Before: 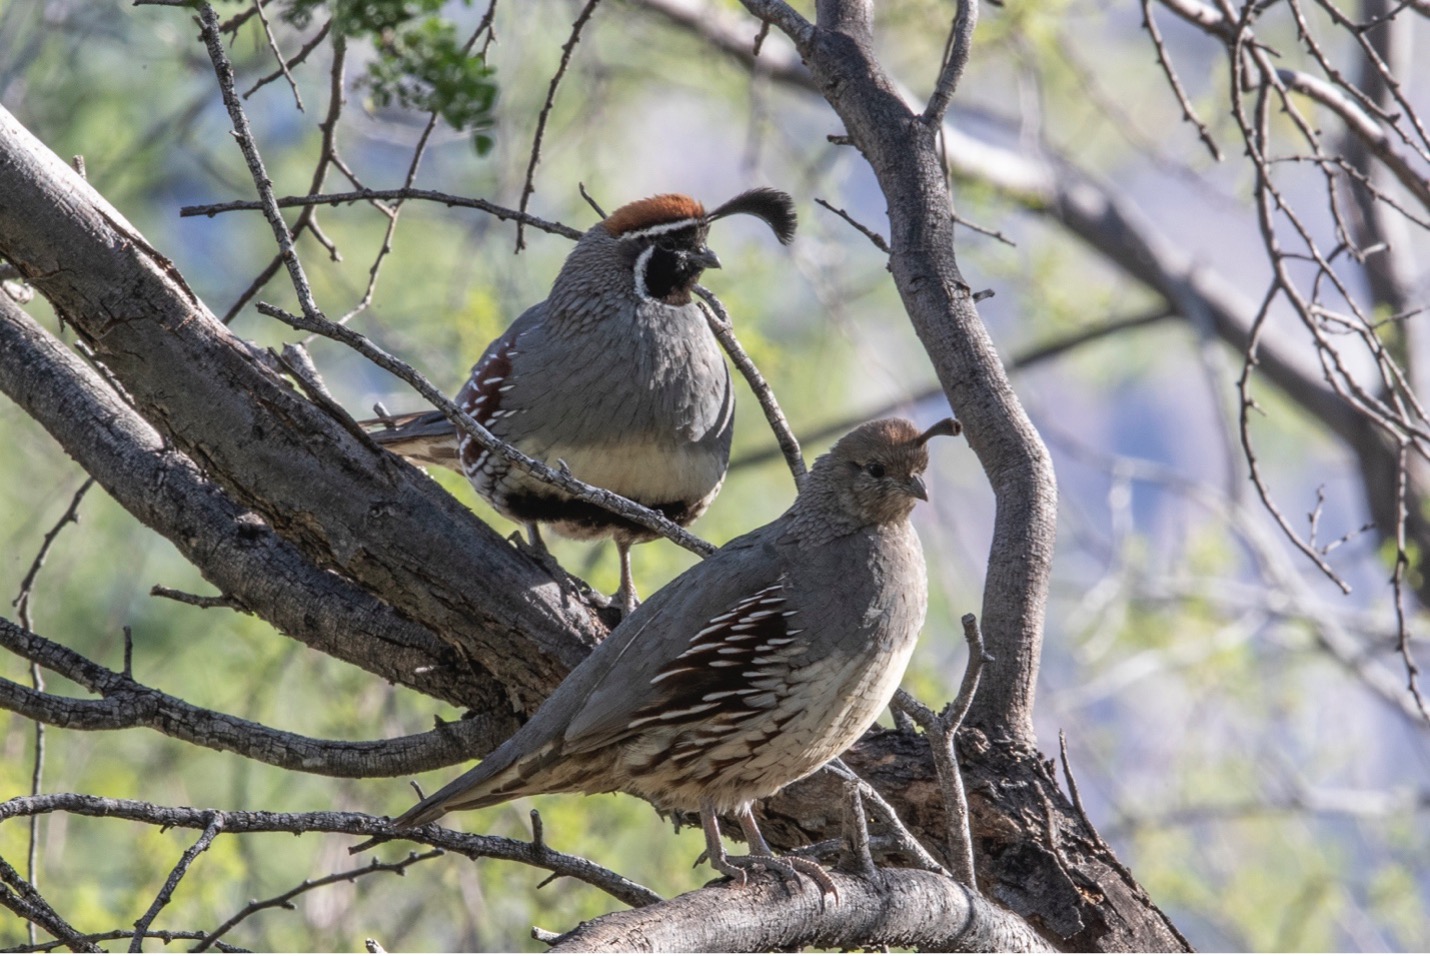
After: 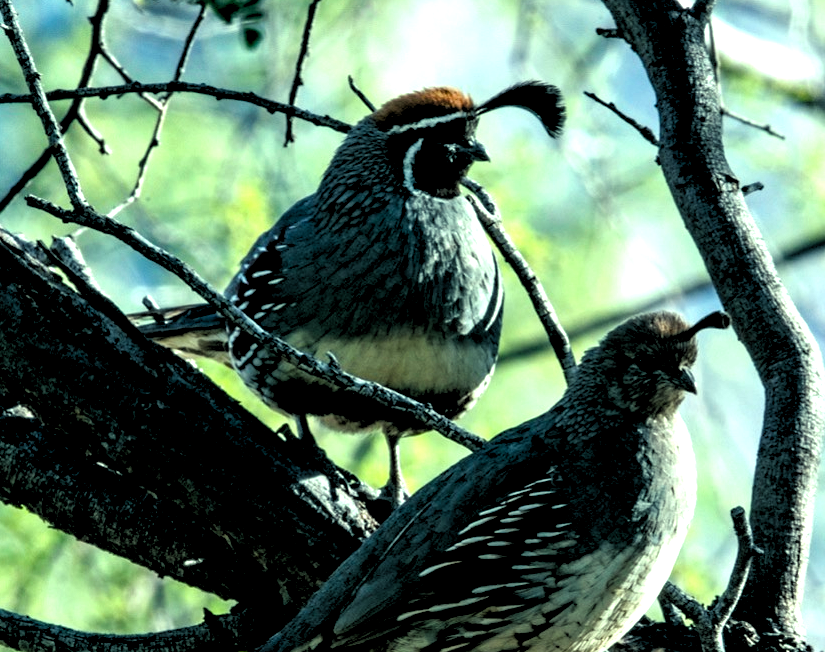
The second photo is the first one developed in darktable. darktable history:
rgb levels: levels [[0.034, 0.472, 0.904], [0, 0.5, 1], [0, 0.5, 1]]
color balance rgb: shadows lift › luminance -7.7%, shadows lift › chroma 2.13%, shadows lift › hue 165.27°, power › luminance -7.77%, power › chroma 1.1%, power › hue 215.88°, highlights gain › luminance 15.15%, highlights gain › chroma 7%, highlights gain › hue 125.57°, global offset › luminance -0.33%, global offset › chroma 0.11%, global offset › hue 165.27°, perceptual saturation grading › global saturation 24.42%, perceptual saturation grading › highlights -24.42%, perceptual saturation grading › mid-tones 24.42%, perceptual saturation grading › shadows 40%, perceptual brilliance grading › global brilliance -5%, perceptual brilliance grading › highlights 24.42%, perceptual brilliance grading › mid-tones 7%, perceptual brilliance grading › shadows -5%
crop: left 16.202%, top 11.208%, right 26.045%, bottom 20.557%
